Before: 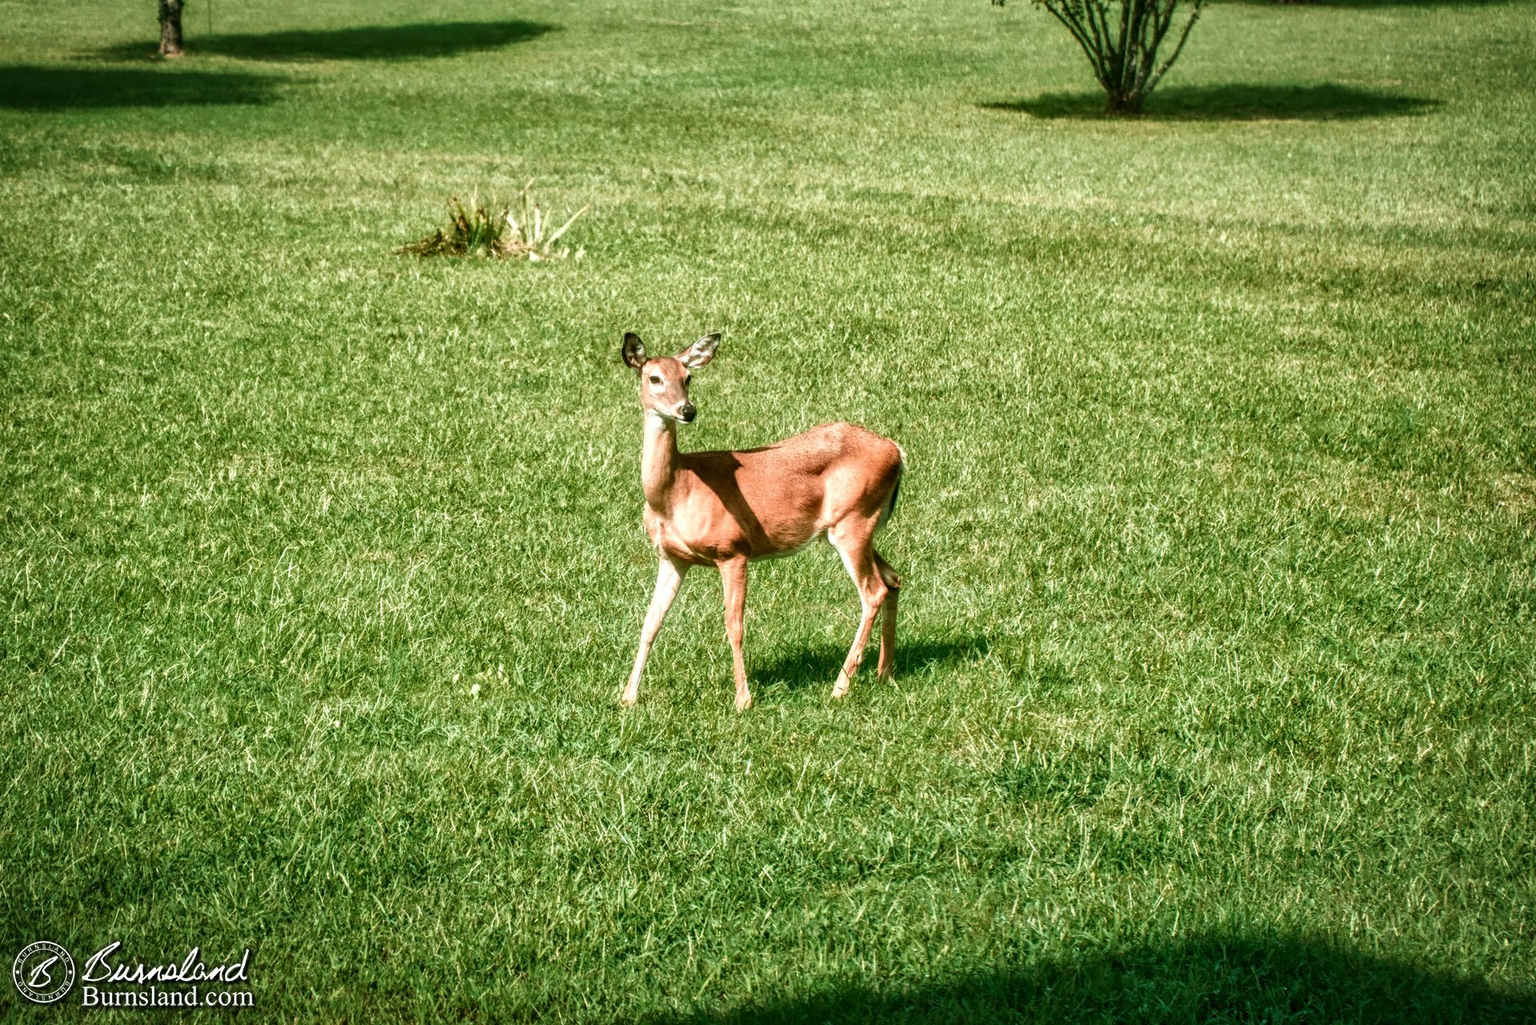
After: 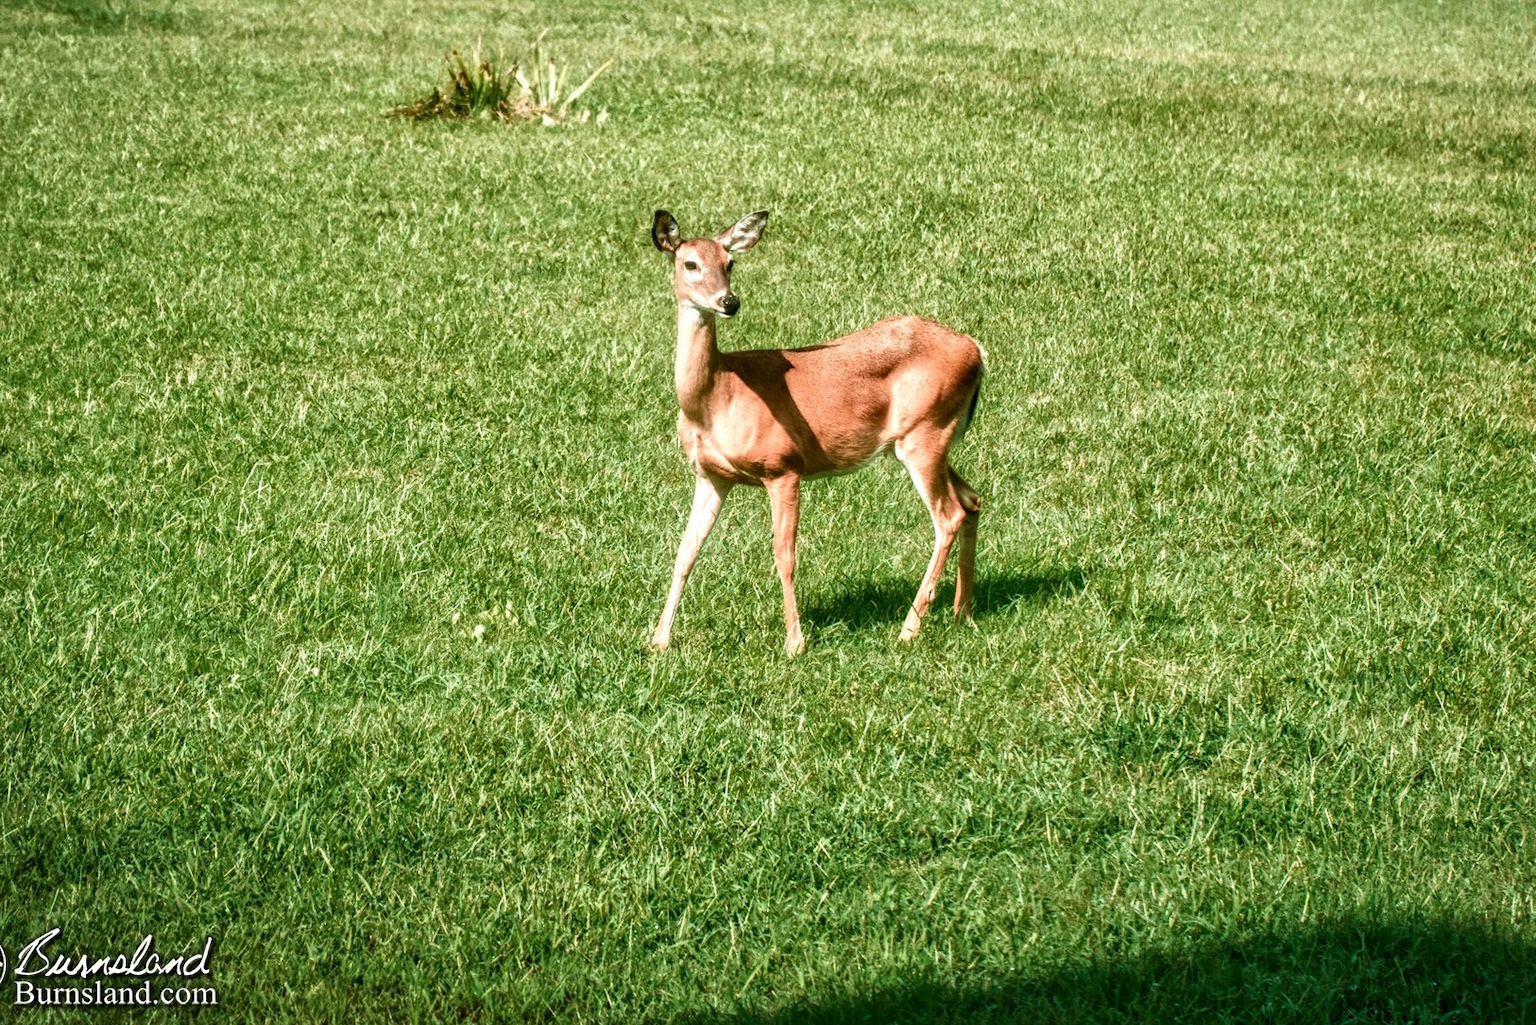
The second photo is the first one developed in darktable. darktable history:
crop and rotate: left 4.583%, top 15.109%, right 10.644%
